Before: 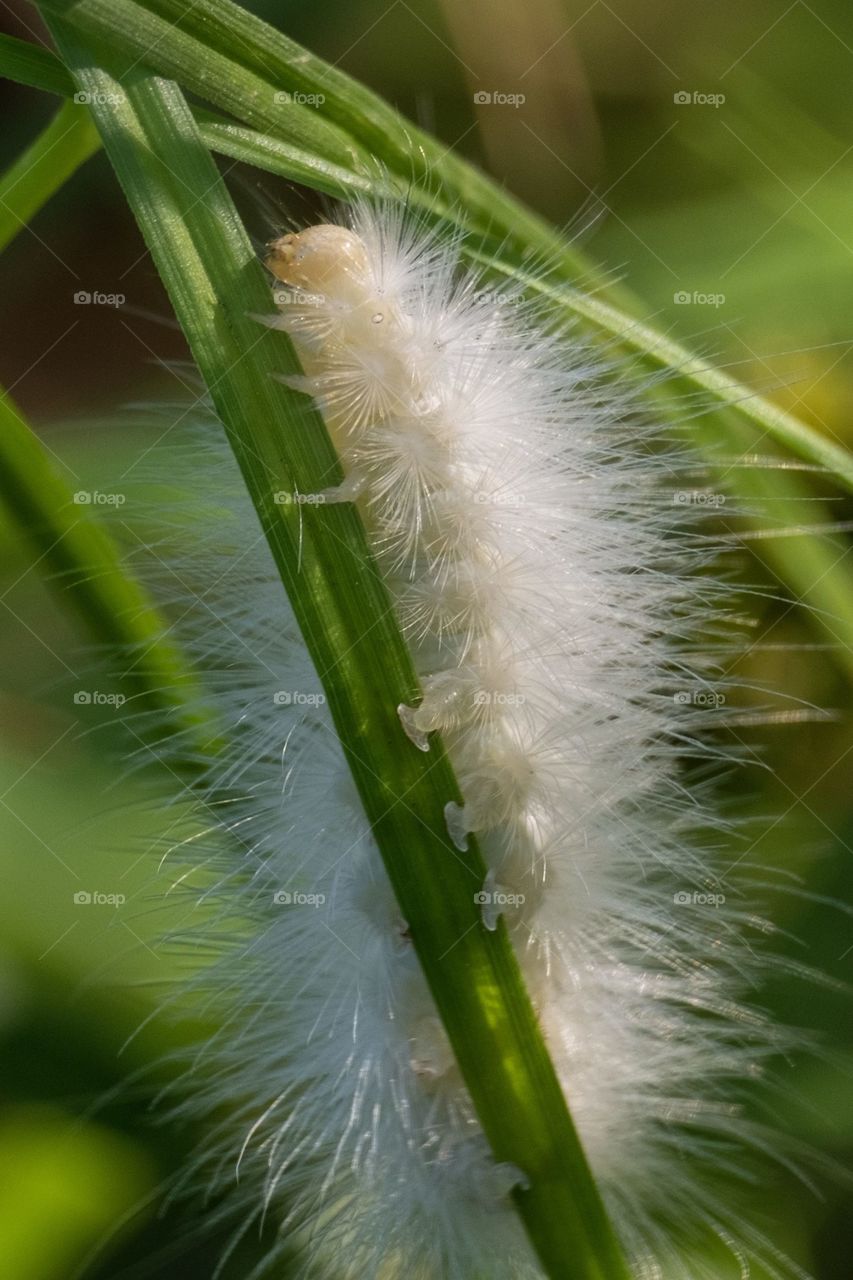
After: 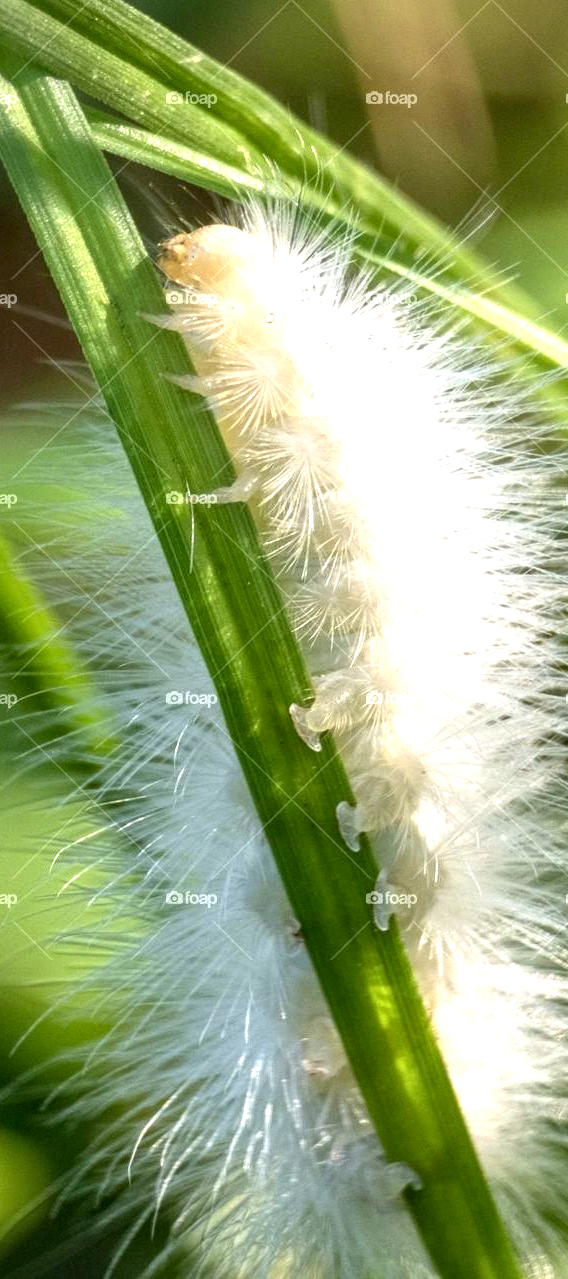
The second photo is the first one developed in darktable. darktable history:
vignetting: fall-off radius 60.81%, brightness -0.318, saturation -0.054, dithering 8-bit output
local contrast: on, module defaults
crop and rotate: left 12.819%, right 20.484%
exposure: black level correction 0.001, exposure 1.301 EV, compensate highlight preservation false
